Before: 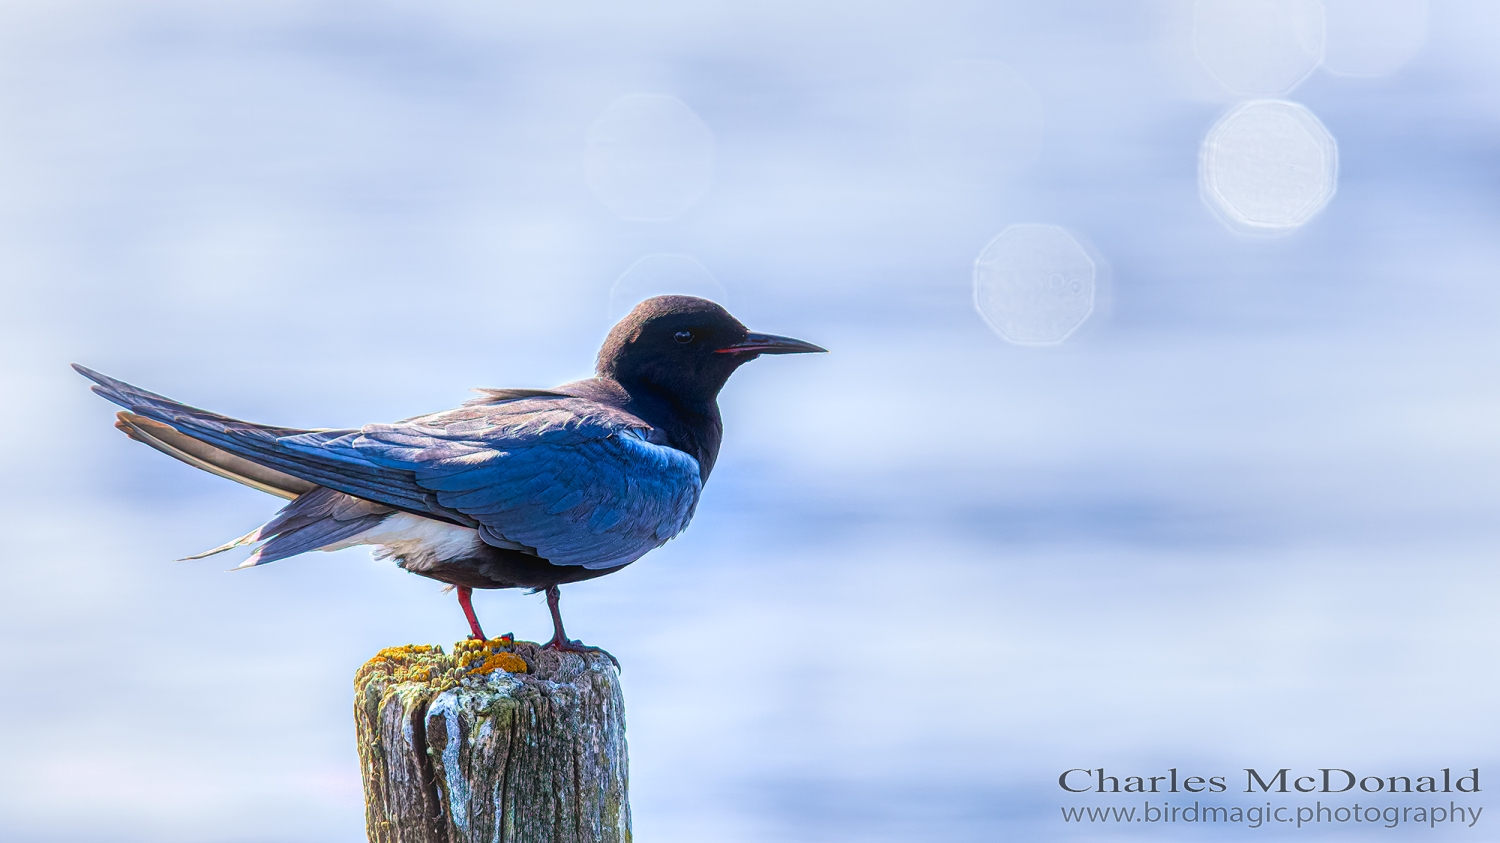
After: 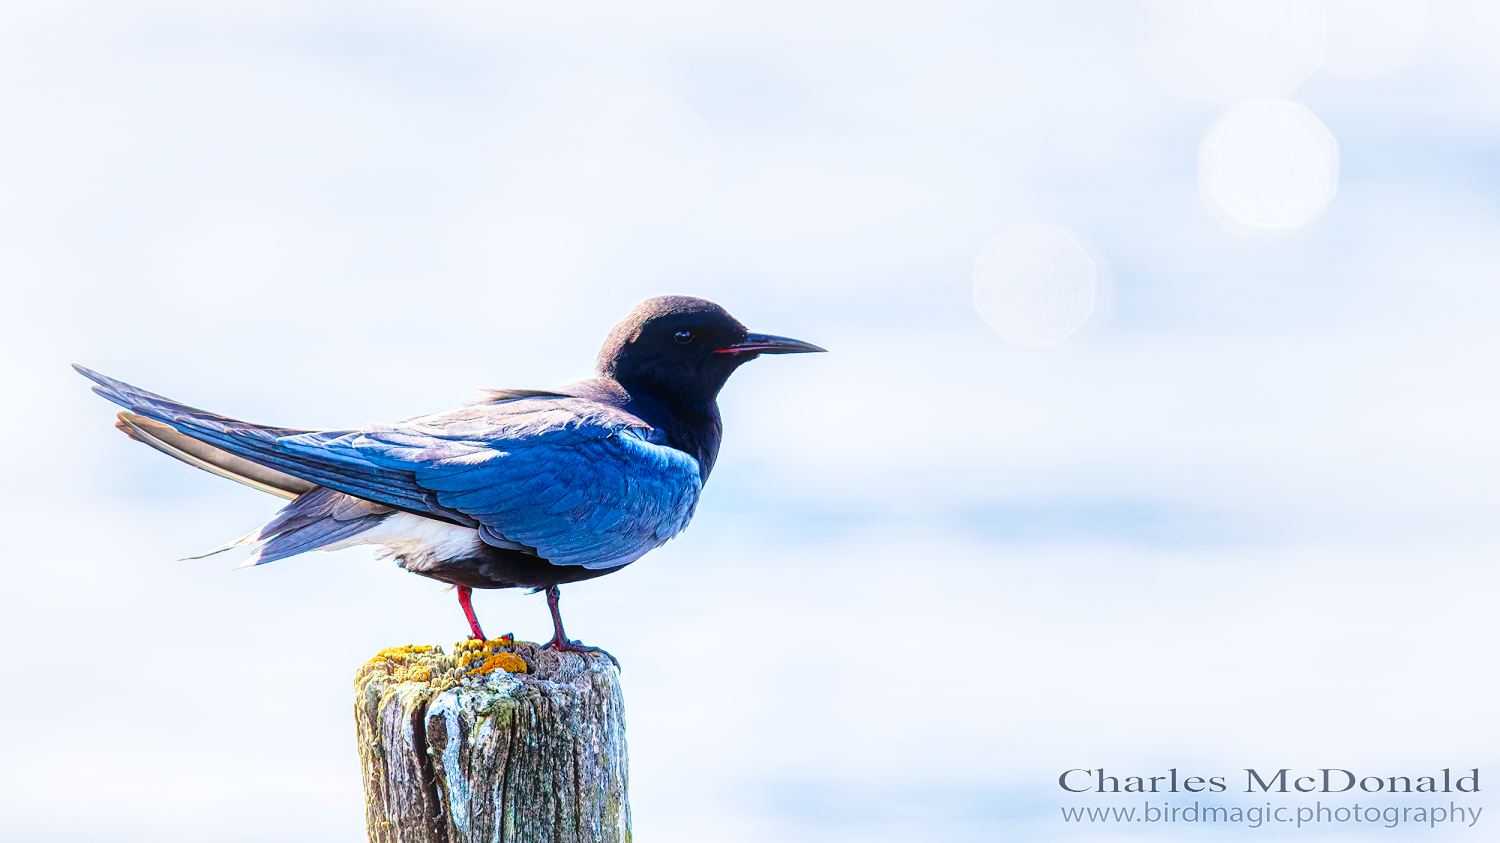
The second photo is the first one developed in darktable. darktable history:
contrast brightness saturation: contrast 0.05
base curve: curves: ch0 [(0, 0) (0.028, 0.03) (0.121, 0.232) (0.46, 0.748) (0.859, 0.968) (1, 1)], preserve colors none
